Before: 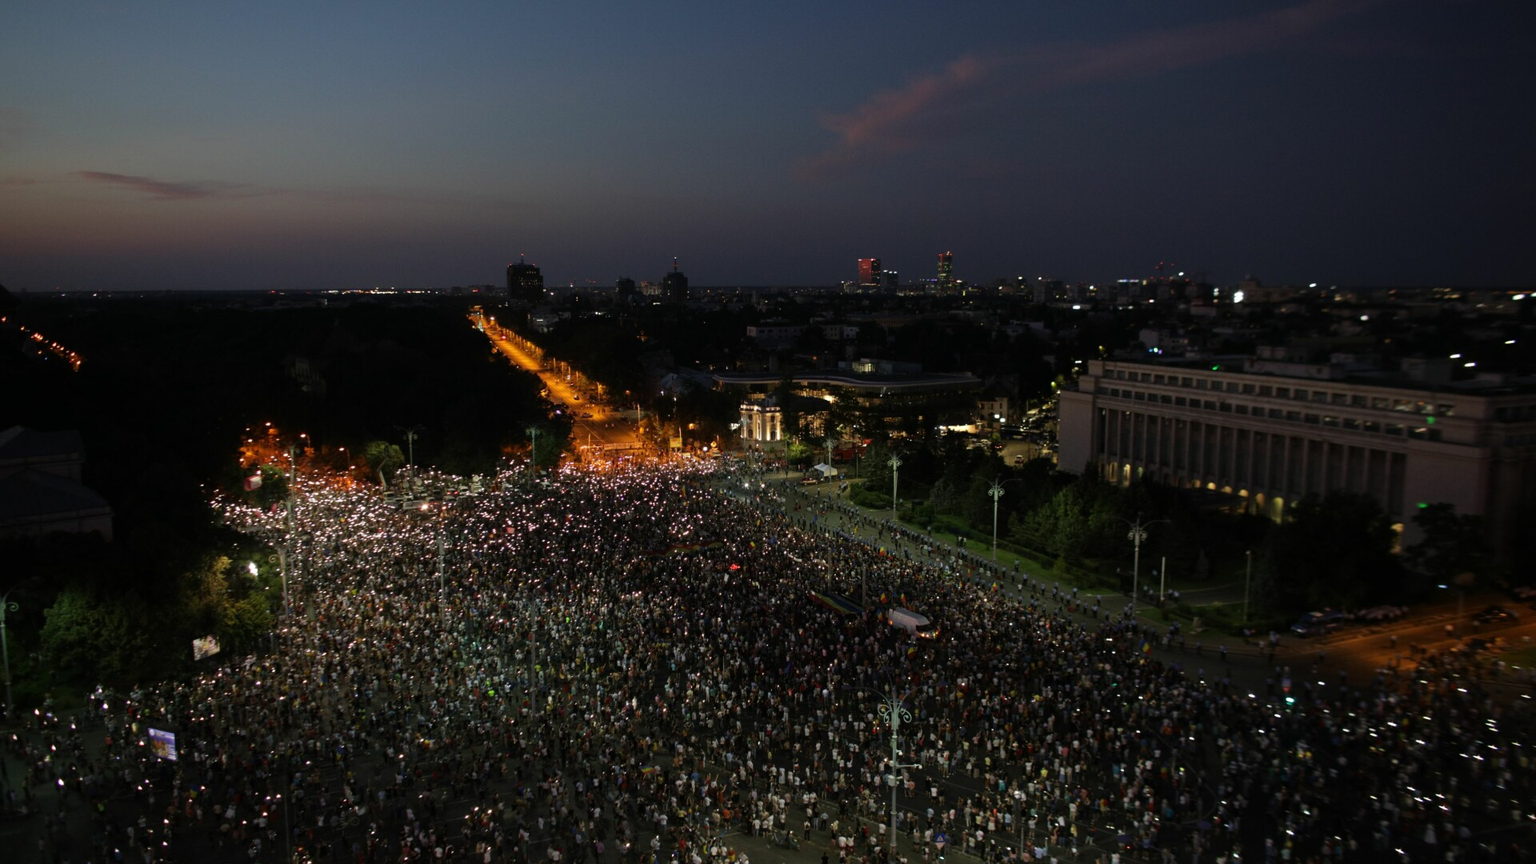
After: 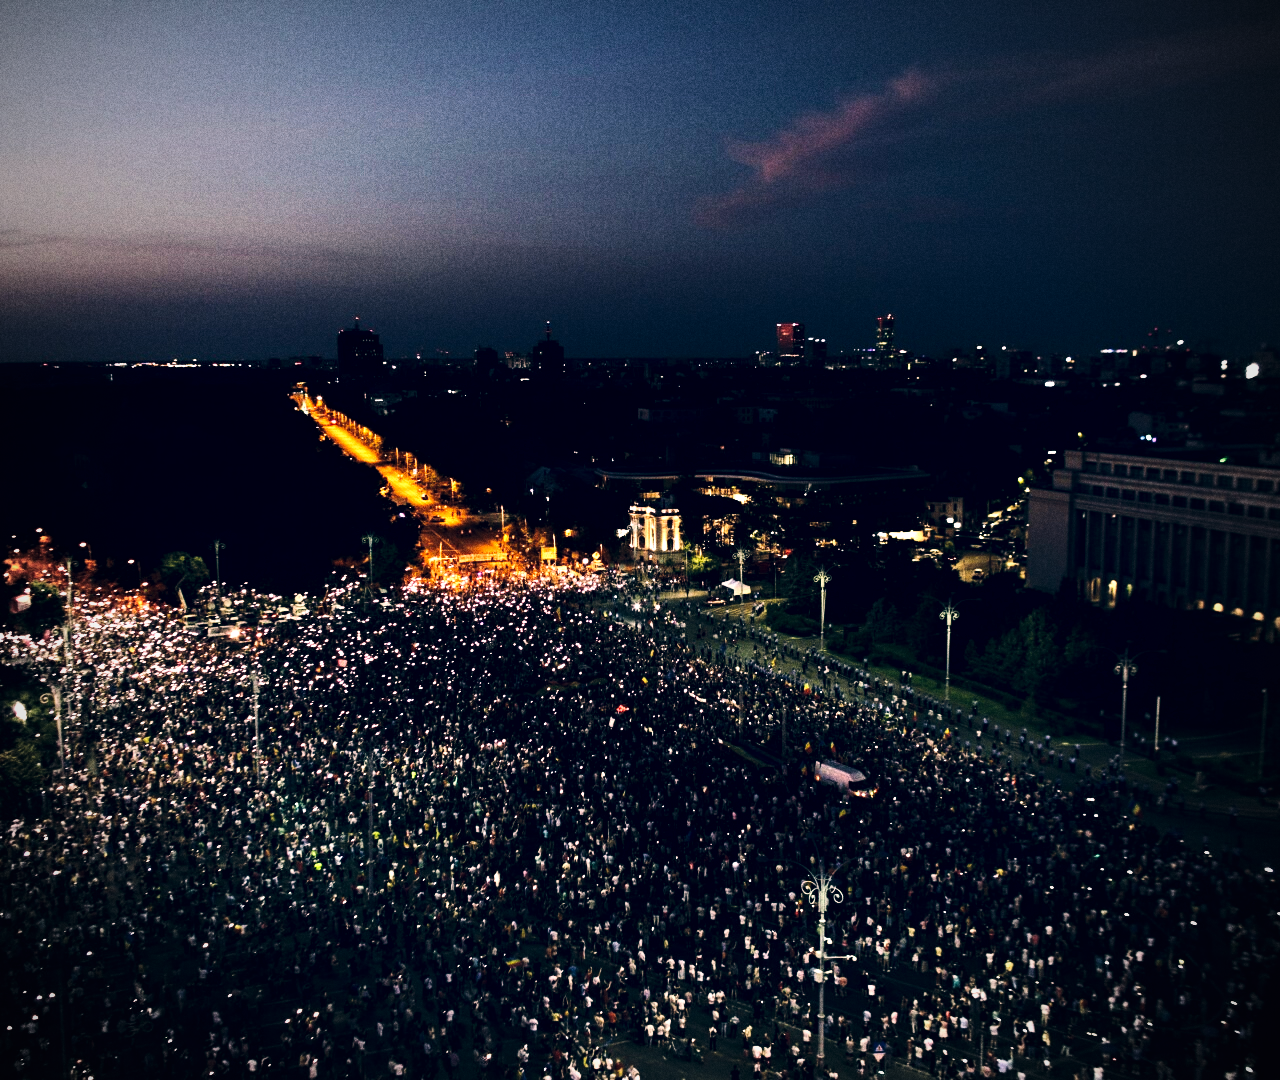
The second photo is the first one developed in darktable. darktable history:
raw chromatic aberrations: iterations once
hot pixels: on, module defaults
levels: levels [0, 0.498, 0.996]
contrast brightness saturation: contrast 0.04, saturation 0.07
base curve: curves: ch0 [(0, 0) (0.028, 0.03) (0.121, 0.232) (0.46, 0.748) (0.859, 0.968) (1, 1)], preserve colors none
exposure: black level correction 0.001, compensate highlight preservation false
velvia: strength 17%
vibrance: vibrance 14%
crop and rotate: left 15.446%, right 17.836%
color correction: highlights a* 14.46, highlights b* 5.85, shadows a* -5.53, shadows b* -15.24, saturation 0.85
vignetting: fall-off start 74.49%, fall-off radius 65.9%, brightness -0.628, saturation -0.68
local contrast: highlights 123%, shadows 126%, detail 140%, midtone range 0.254
grain: coarseness 9.61 ISO, strength 35.62%
tone curve: curves: ch0 [(0, 0) (0.288, 0.201) (0.683, 0.793) (1, 1)], color space Lab, linked channels, preserve colors none
